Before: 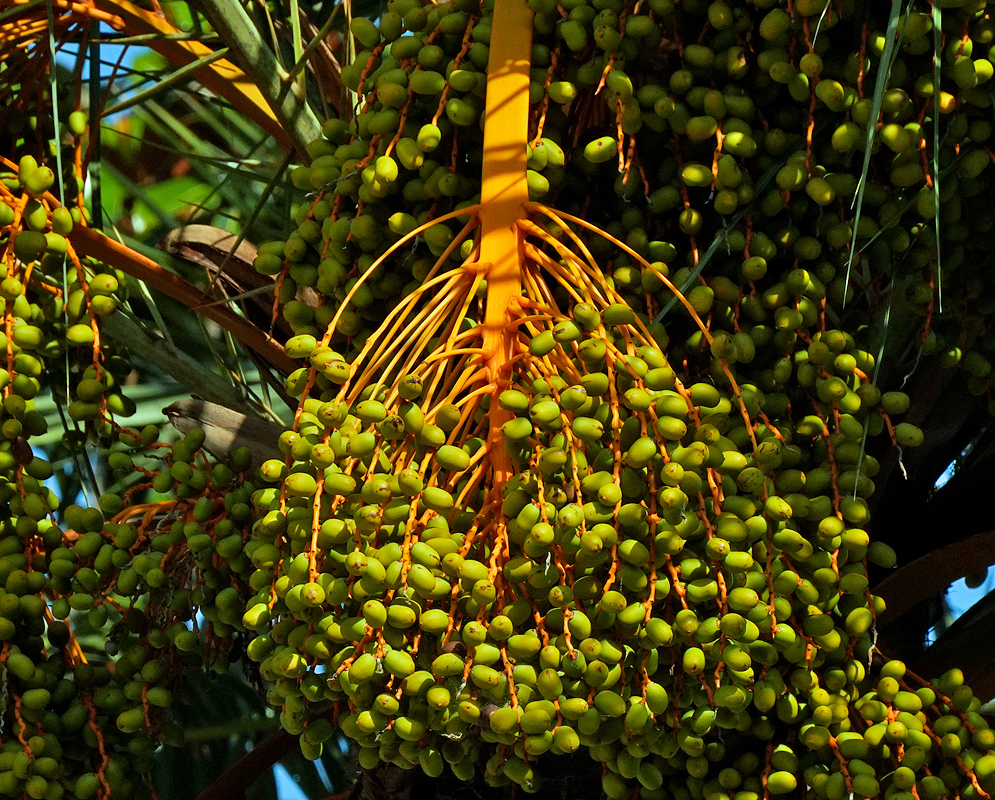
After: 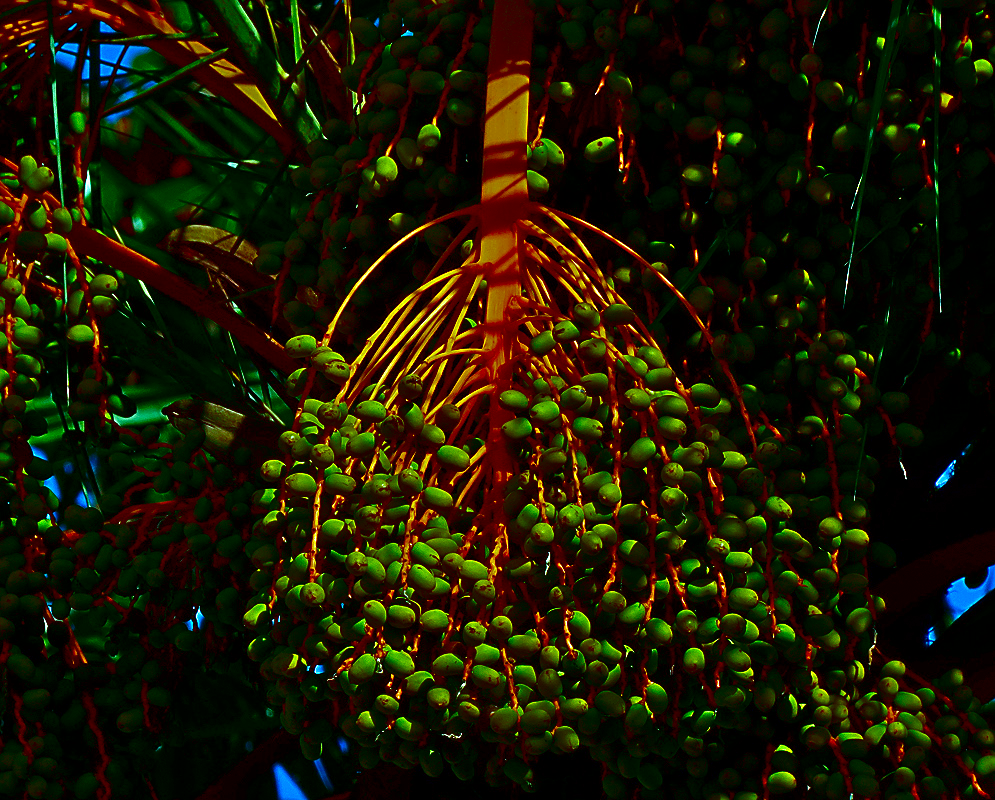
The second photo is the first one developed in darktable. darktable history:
sharpen: on, module defaults
contrast brightness saturation: brightness -1, saturation 1
white balance: red 0.924, blue 1.095
